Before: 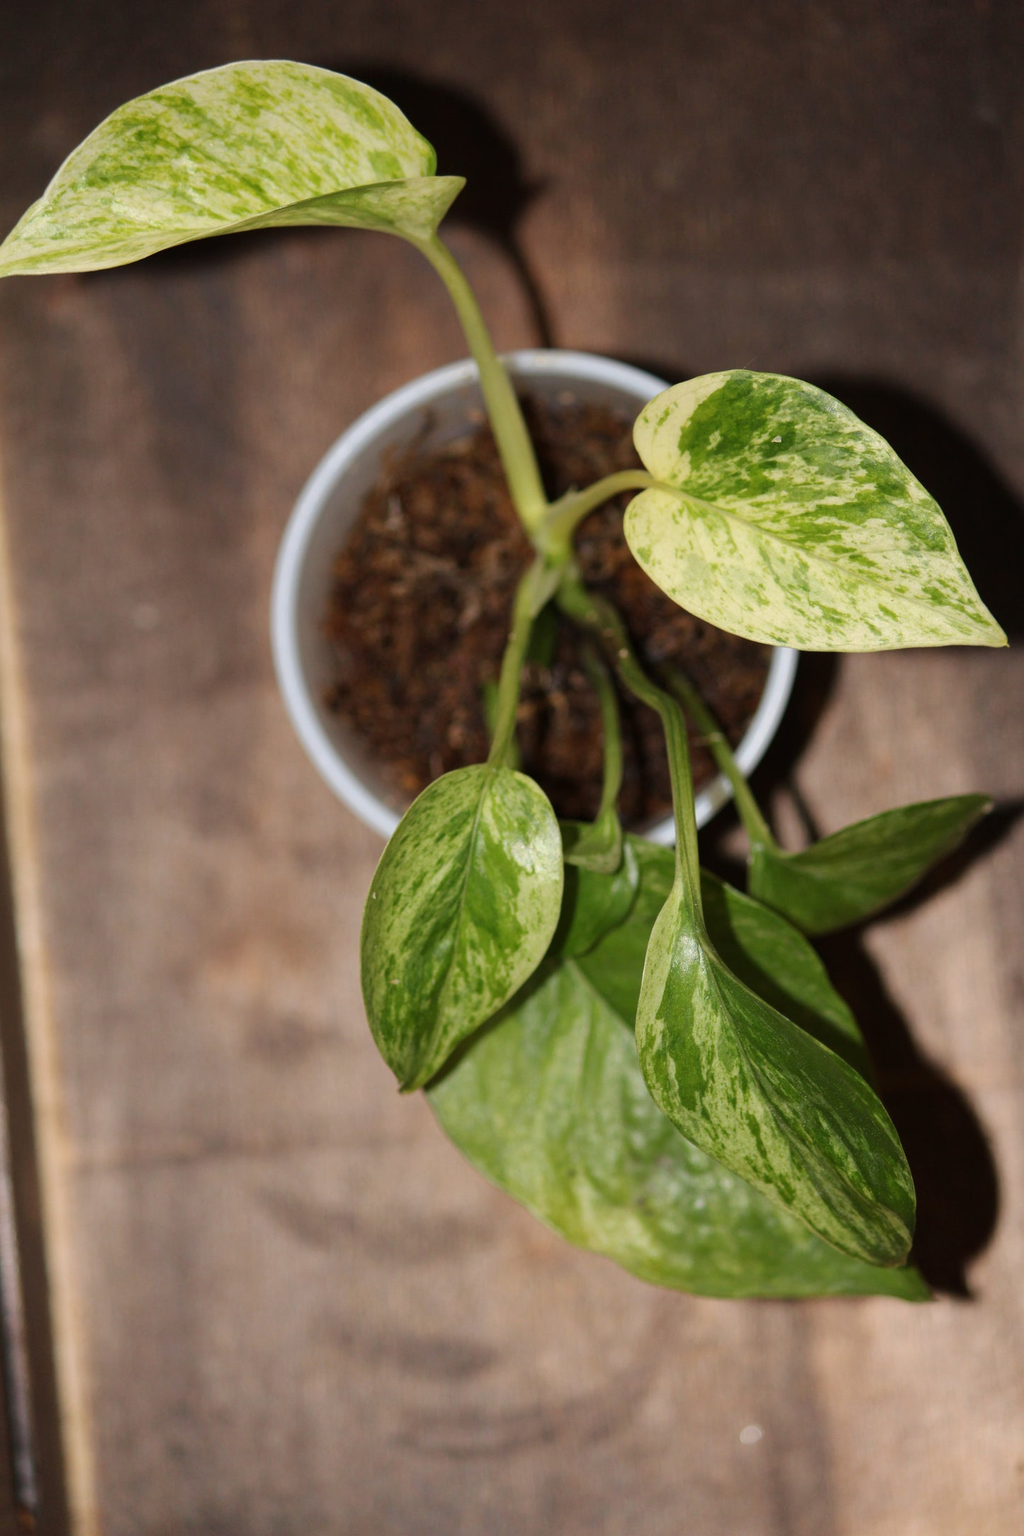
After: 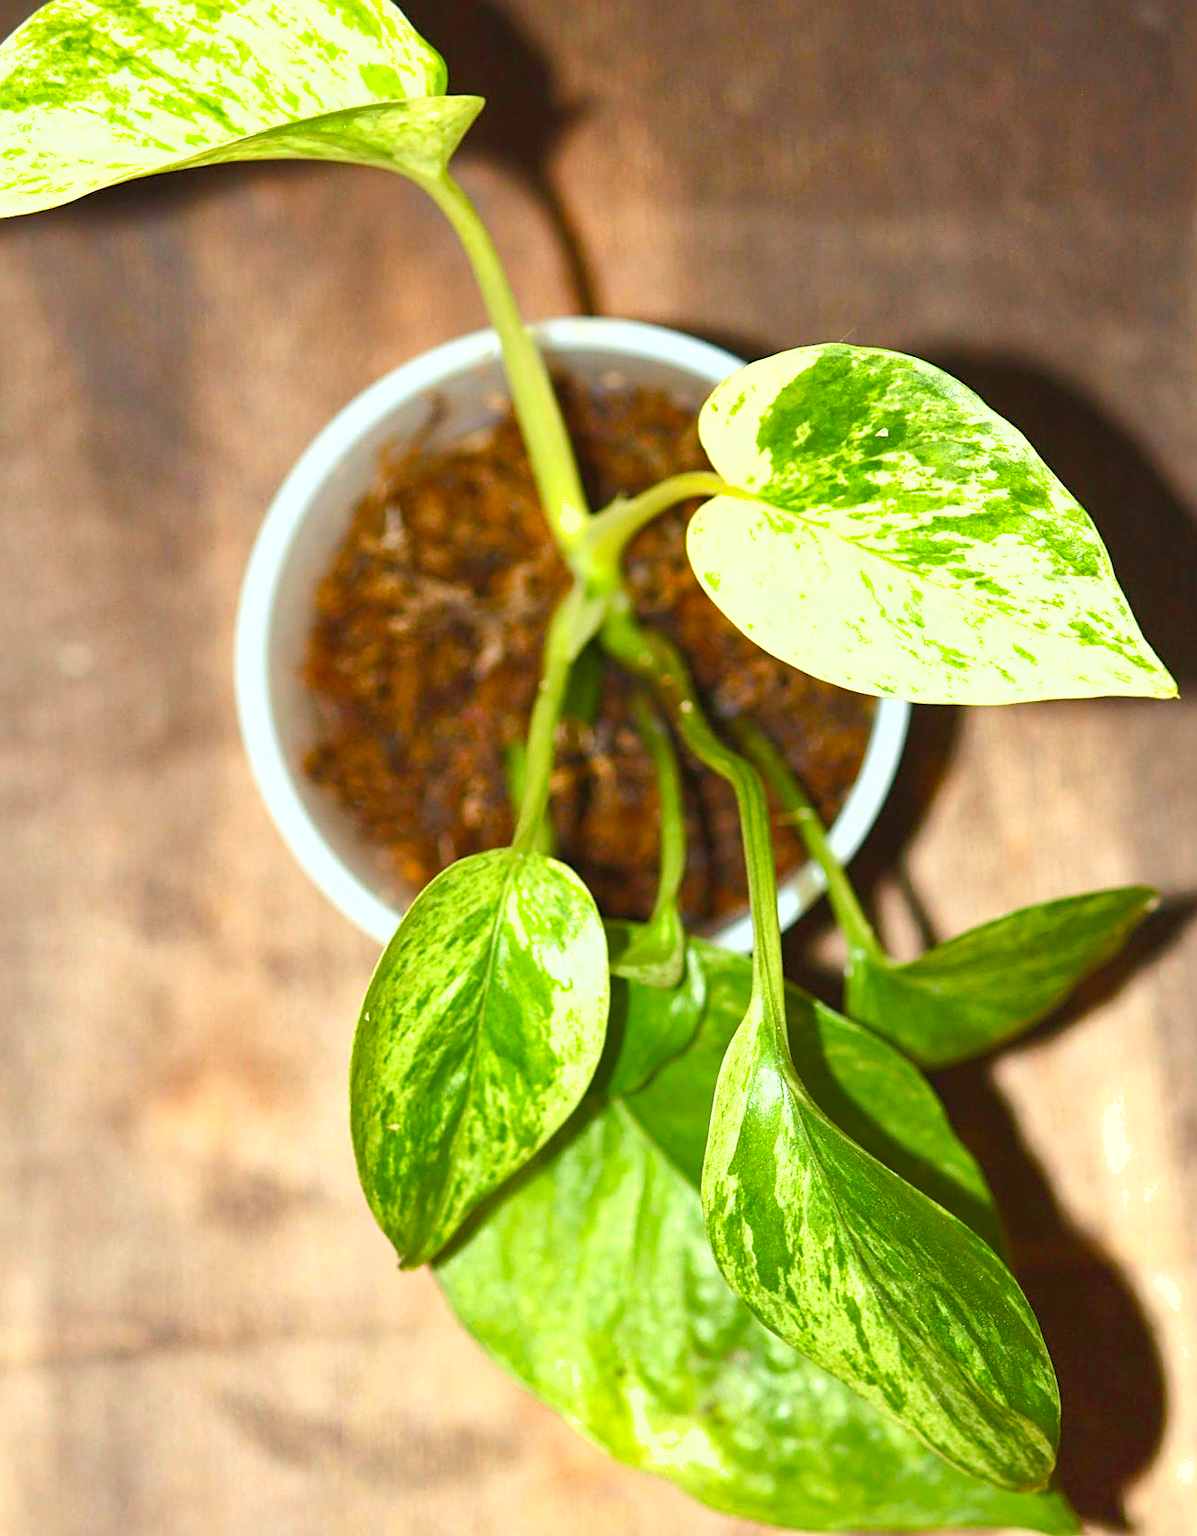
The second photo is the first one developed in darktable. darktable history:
exposure: black level correction 0, exposure 1.2 EV, compensate highlight preservation false
color balance rgb: perceptual saturation grading › global saturation 14.123%, perceptual saturation grading › highlights -30.161%, perceptual saturation grading › shadows 51.529%, global vibrance 25.484%
crop: left 8.535%, top 6.612%, bottom 15.222%
color correction: highlights a* -8.28, highlights b* 3.42
sharpen: on, module defaults
contrast brightness saturation: contrast 0.195, brightness 0.153, saturation 0.138
shadows and highlights: on, module defaults
